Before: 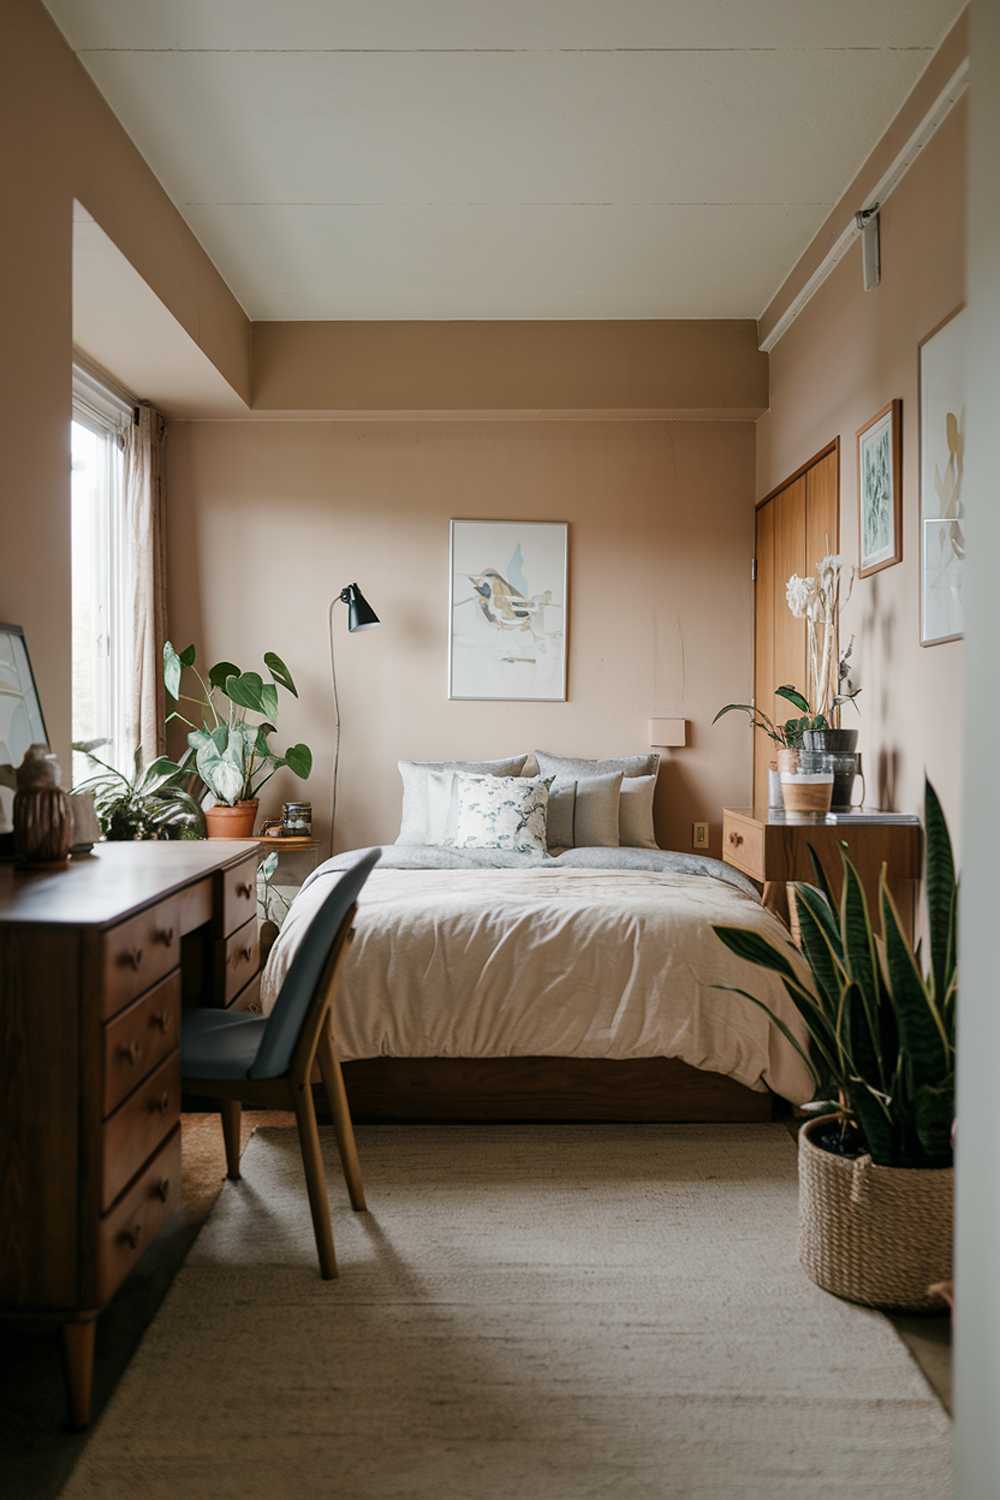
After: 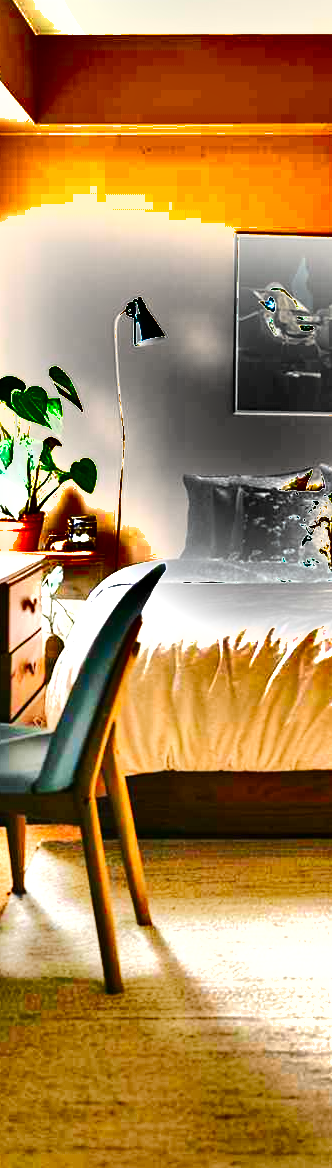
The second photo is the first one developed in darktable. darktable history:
contrast brightness saturation: saturation 0.481
color balance rgb: perceptual saturation grading › global saturation 0.712%, perceptual saturation grading › highlights -15.189%, perceptual saturation grading › shadows 25.097%
tone equalizer: -7 EV 0.157 EV, -6 EV 0.561 EV, -5 EV 1.13 EV, -4 EV 1.31 EV, -3 EV 1.16 EV, -2 EV 0.6 EV, -1 EV 0.153 EV, edges refinement/feathering 500, mask exposure compensation -1.57 EV, preserve details no
exposure: exposure 2.004 EV, compensate highlight preservation false
shadows and highlights: shadows 20.89, highlights -81.67, soften with gaussian
tone curve: curves: ch0 [(0, 0) (0.003, 0.012) (0.011, 0.015) (0.025, 0.02) (0.044, 0.032) (0.069, 0.044) (0.1, 0.063) (0.136, 0.085) (0.177, 0.121) (0.224, 0.159) (0.277, 0.207) (0.335, 0.261) (0.399, 0.328) (0.468, 0.41) (0.543, 0.506) (0.623, 0.609) (0.709, 0.719) (0.801, 0.82) (0.898, 0.907) (1, 1)], preserve colors none
crop and rotate: left 21.553%, top 19.11%, right 45.204%, bottom 2.973%
